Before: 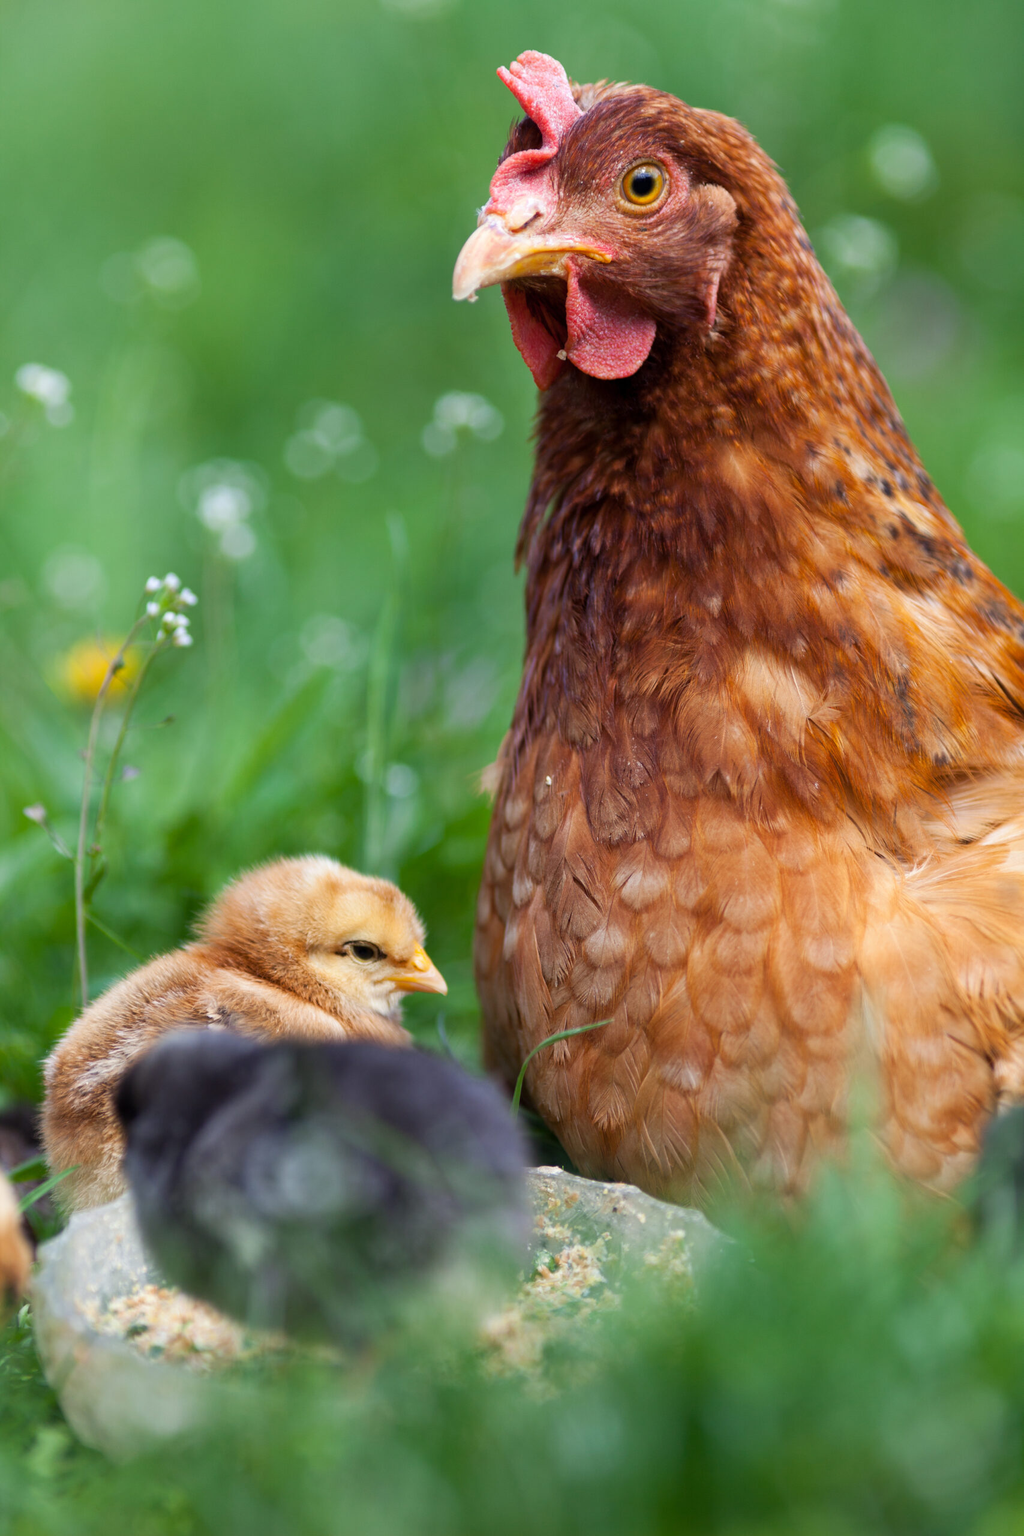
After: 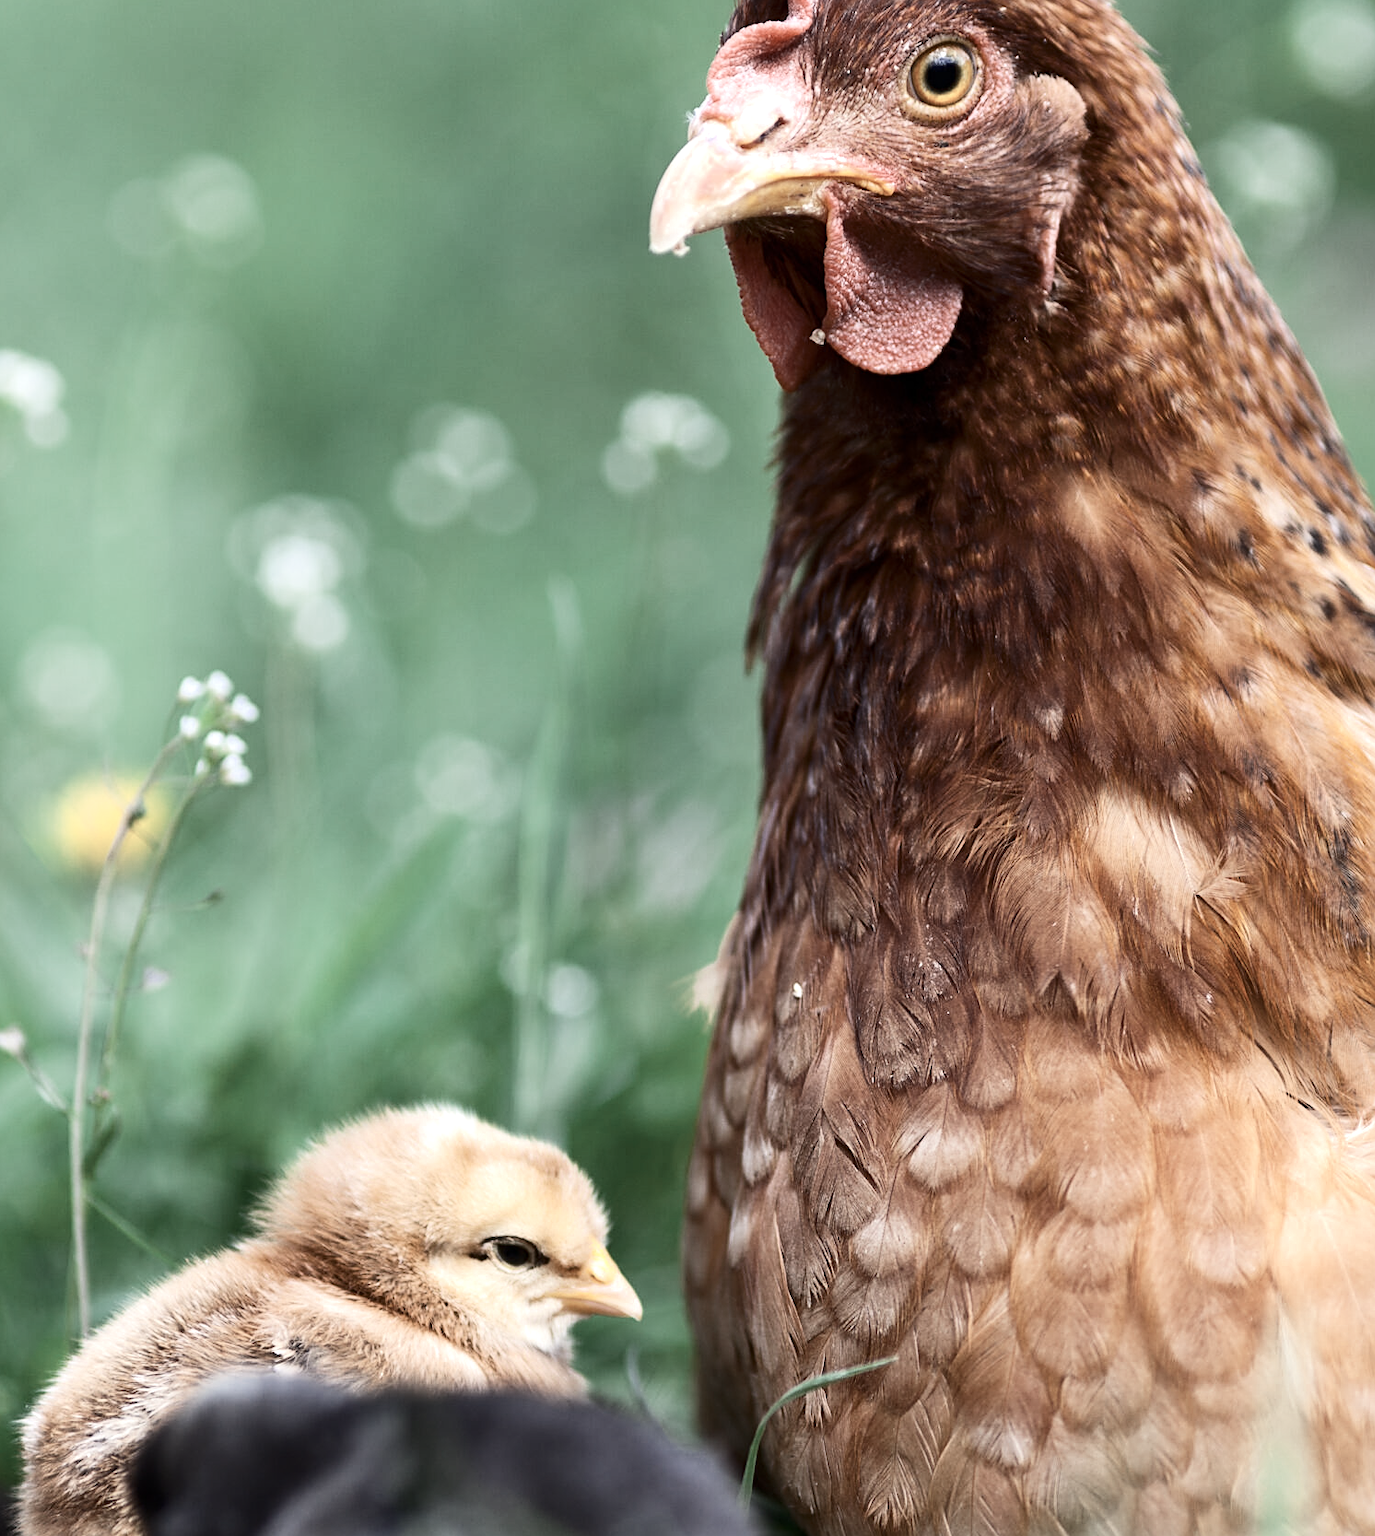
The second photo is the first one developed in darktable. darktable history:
exposure: black level correction 0, exposure 0.5 EV, compensate exposure bias true, compensate highlight preservation false
crop: left 2.88%, top 8.83%, right 9.62%, bottom 26.028%
contrast brightness saturation: contrast 0.279
color zones: curves: ch0 [(0, 0.5) (0.125, 0.4) (0.25, 0.5) (0.375, 0.4) (0.5, 0.4) (0.625, 0.35) (0.75, 0.35) (0.875, 0.5)]; ch1 [(0, 0.35) (0.125, 0.45) (0.25, 0.35) (0.375, 0.35) (0.5, 0.35) (0.625, 0.35) (0.75, 0.45) (0.875, 0.35)]; ch2 [(0, 0.6) (0.125, 0.5) (0.25, 0.5) (0.375, 0.6) (0.5, 0.6) (0.625, 0.5) (0.75, 0.5) (0.875, 0.5)]
color correction: highlights b* -0.037, saturation 0.595
sharpen: amount 0.49
